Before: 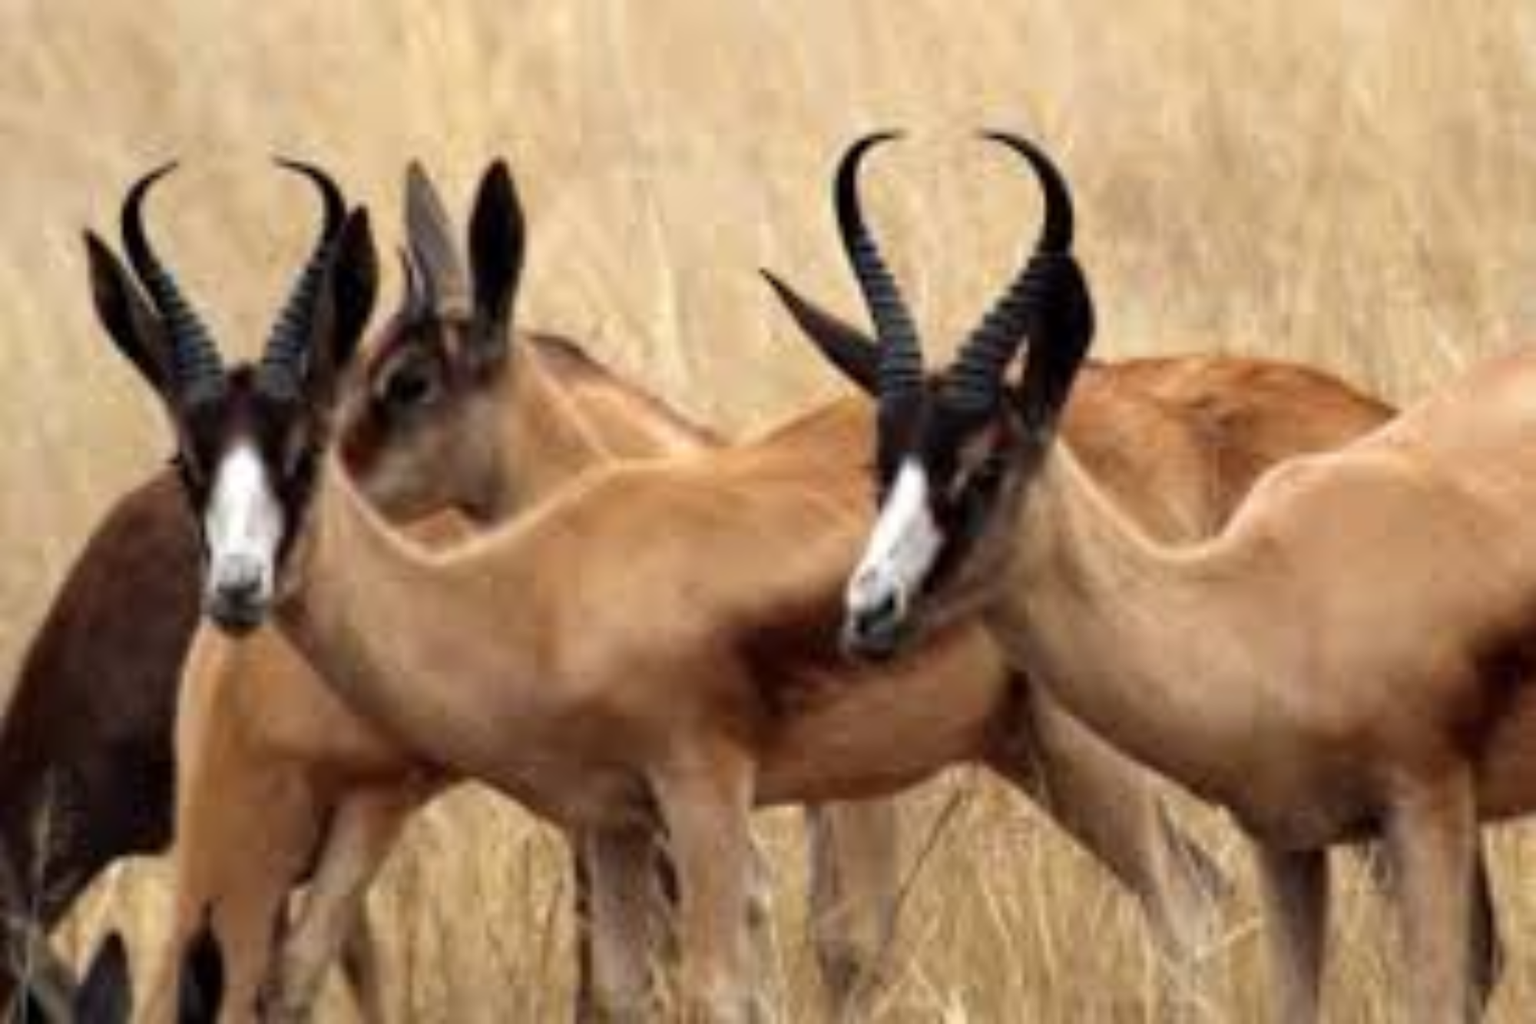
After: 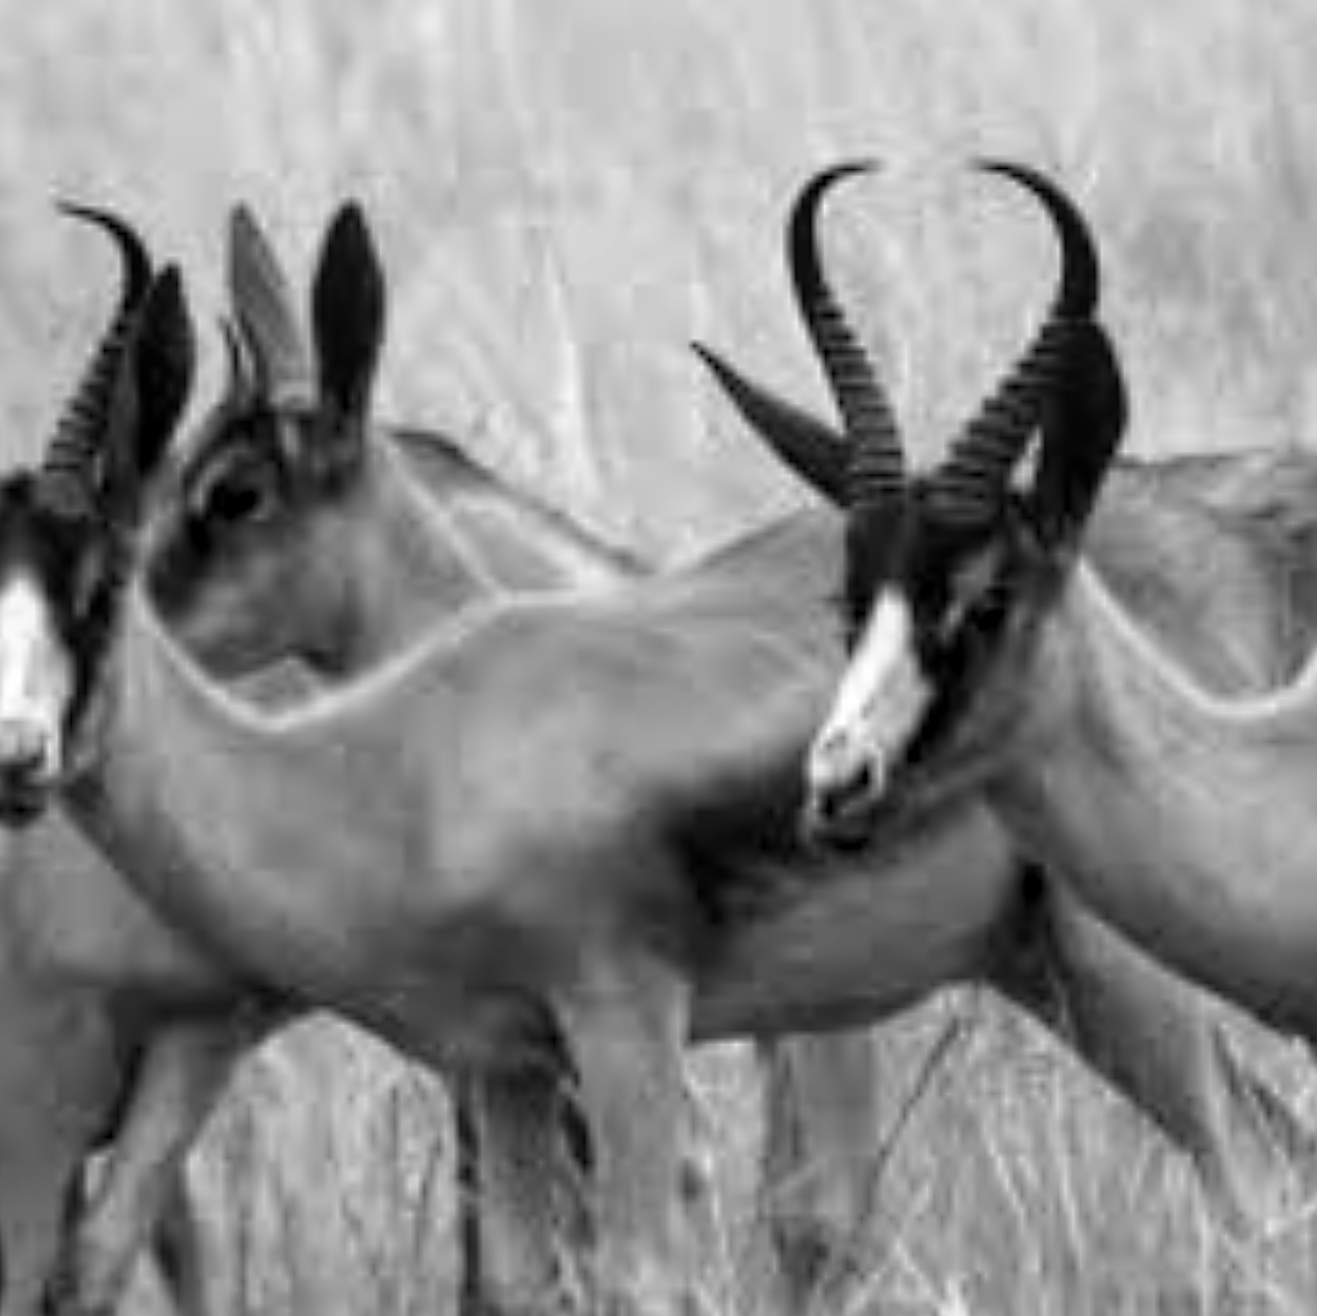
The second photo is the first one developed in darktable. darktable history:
sharpen: on, module defaults
crop and rotate: left 14.385%, right 18.948%
base curve: curves: ch0 [(0, 0) (0.283, 0.295) (1, 1)], preserve colors none
monochrome: on, module defaults
color balance rgb: on, module defaults
local contrast: on, module defaults
rotate and perspective: rotation -0.45°, automatic cropping original format, crop left 0.008, crop right 0.992, crop top 0.012, crop bottom 0.988
